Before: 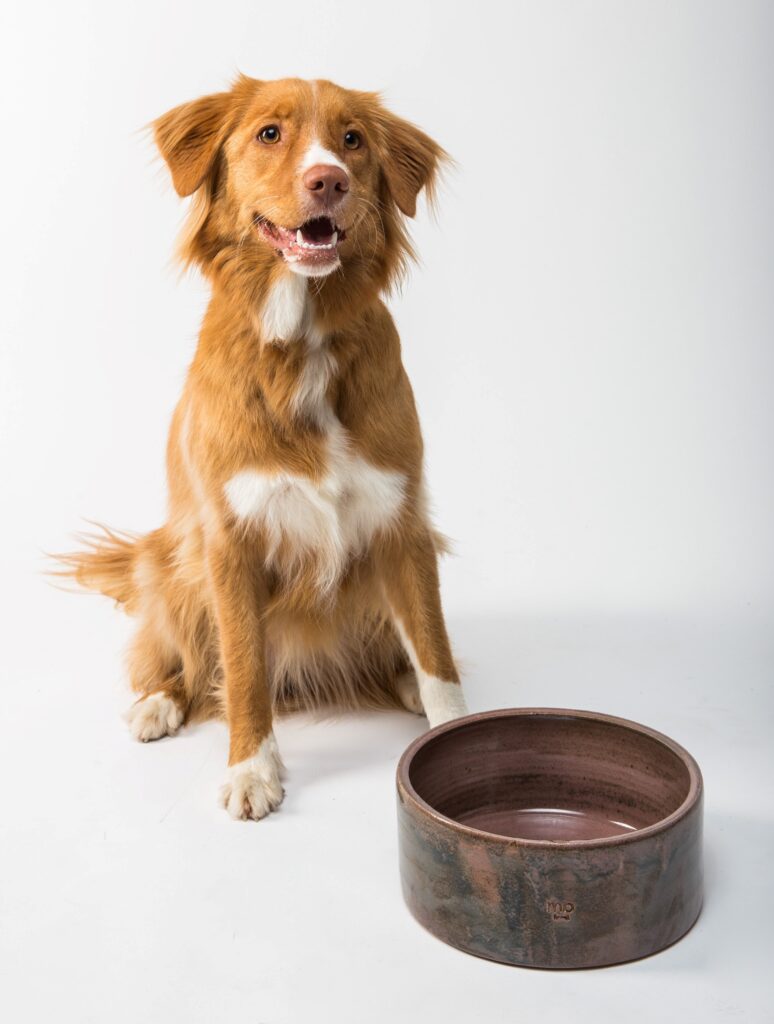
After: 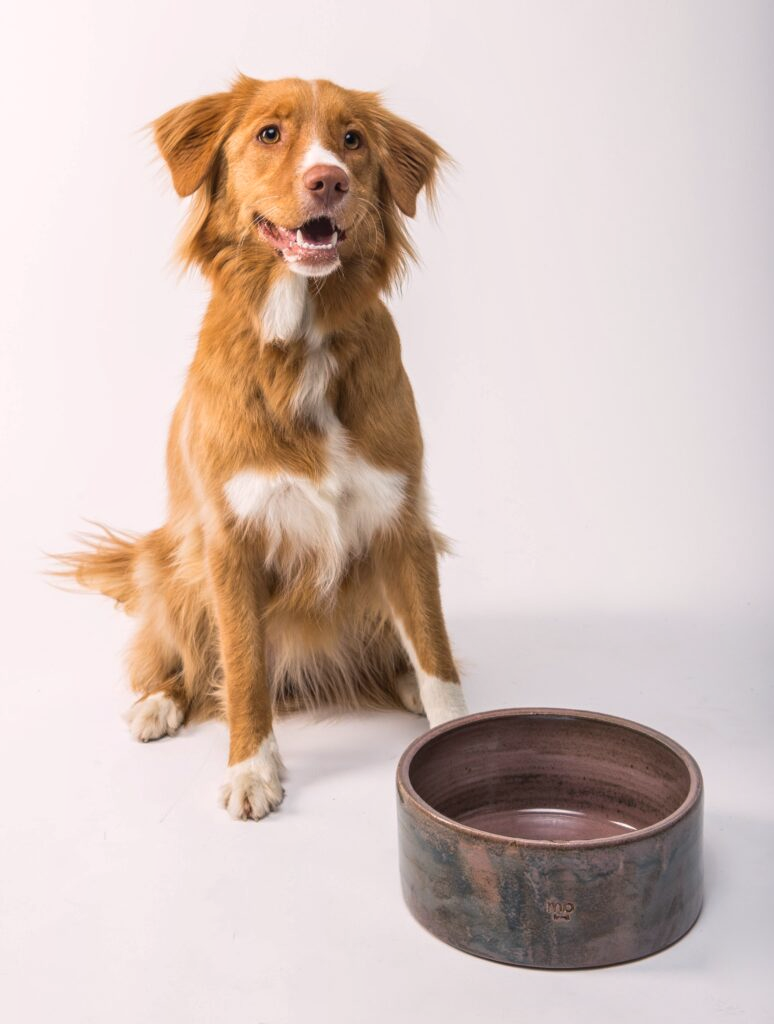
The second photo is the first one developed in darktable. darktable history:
local contrast: detail 110%
color balance rgb: shadows lift › chroma 1.41%, shadows lift › hue 260°, power › chroma 0.5%, power › hue 260°, highlights gain › chroma 1%, highlights gain › hue 27°, saturation formula JzAzBz (2021)
